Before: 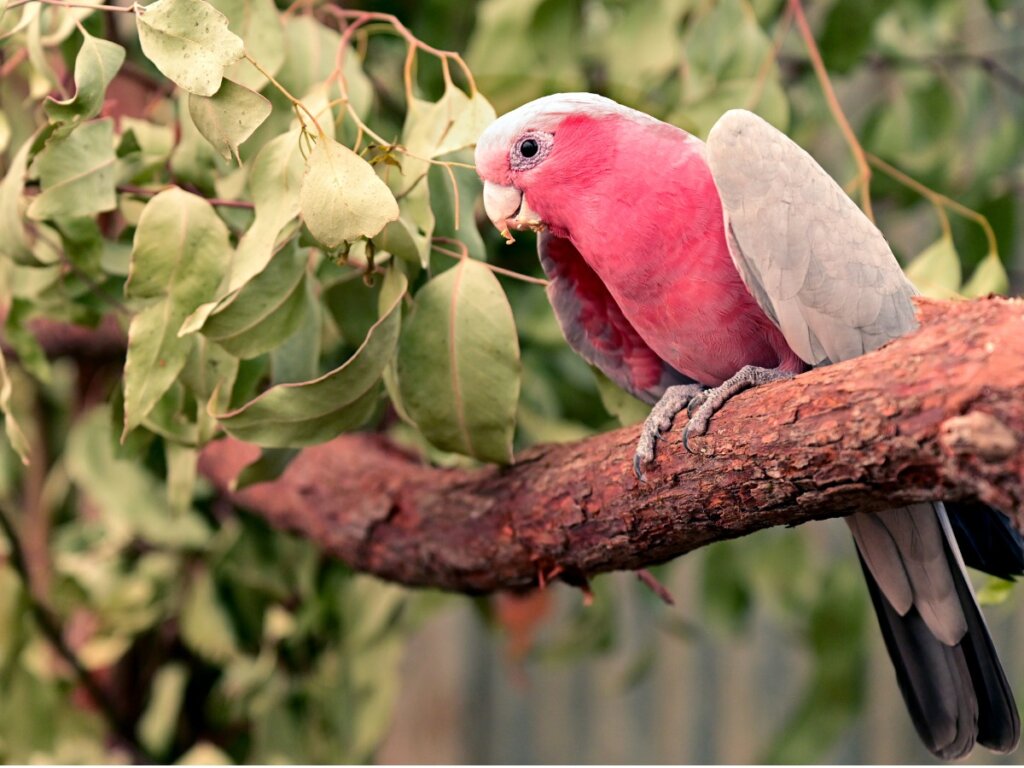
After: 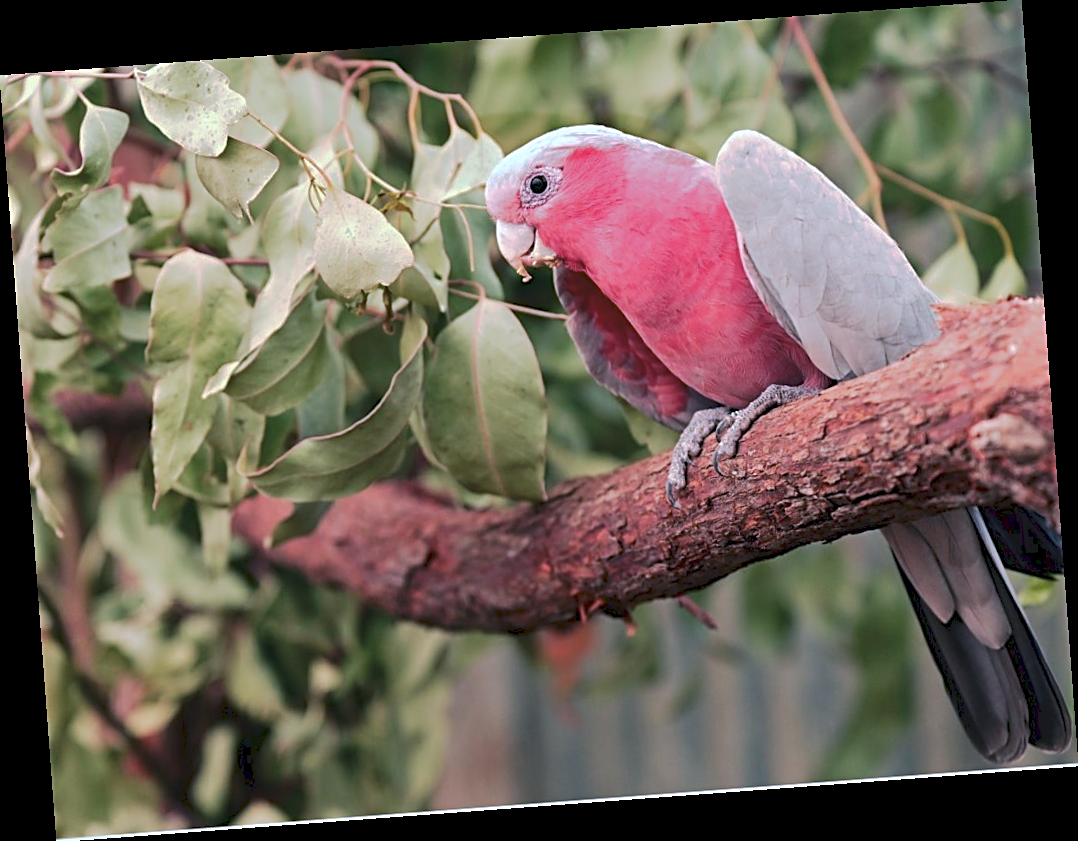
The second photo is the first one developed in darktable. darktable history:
sharpen: on, module defaults
tone curve: curves: ch0 [(0, 0) (0.003, 0.08) (0.011, 0.088) (0.025, 0.104) (0.044, 0.122) (0.069, 0.141) (0.1, 0.161) (0.136, 0.181) (0.177, 0.209) (0.224, 0.246) (0.277, 0.293) (0.335, 0.343) (0.399, 0.399) (0.468, 0.464) (0.543, 0.54) (0.623, 0.616) (0.709, 0.694) (0.801, 0.757) (0.898, 0.821) (1, 1)], preserve colors none
rotate and perspective: rotation -4.25°, automatic cropping off
color correction: highlights a* -2.24, highlights b* -18.1
